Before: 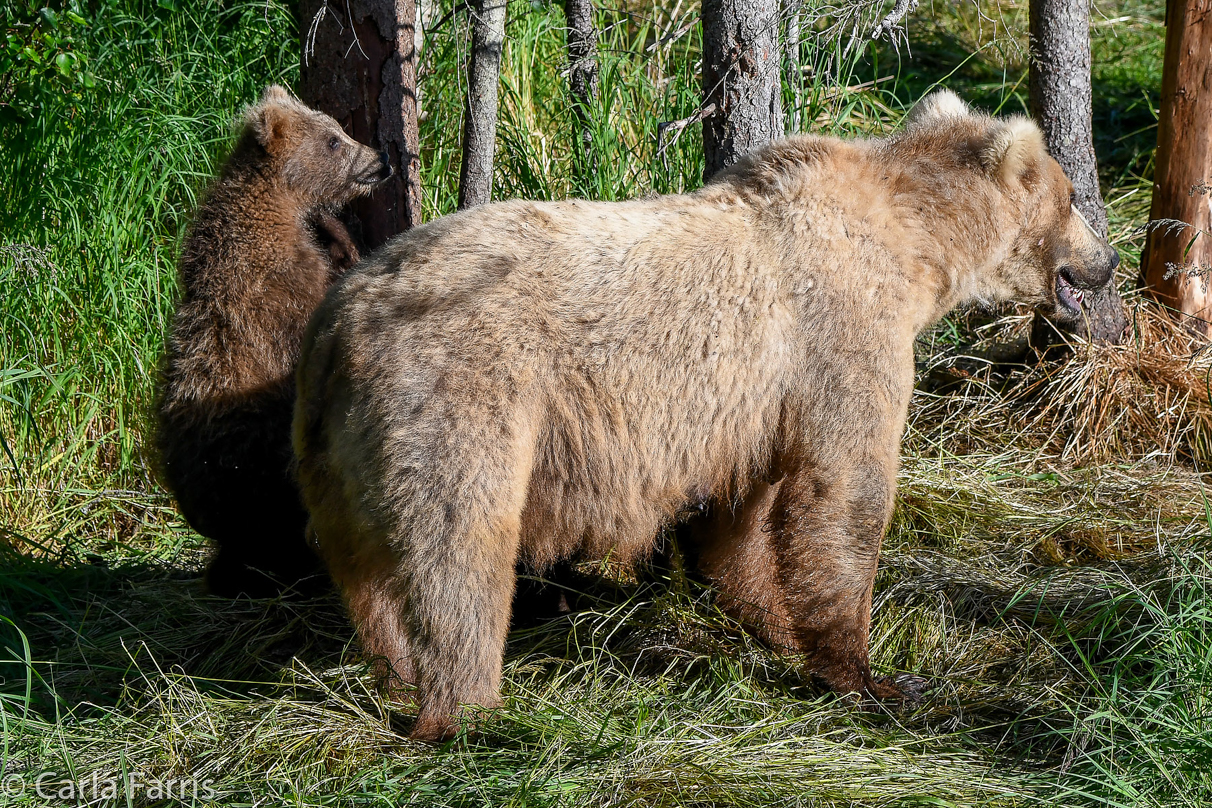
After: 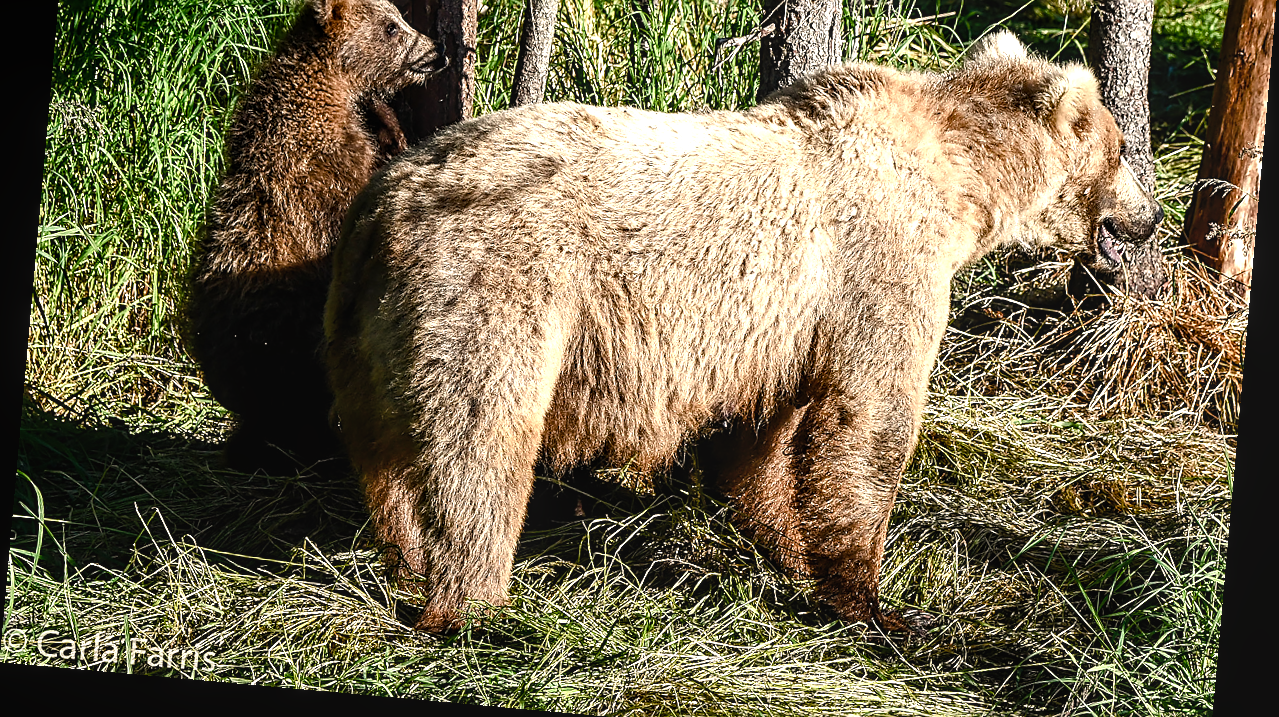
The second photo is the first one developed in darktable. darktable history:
crop and rotate: top 15.774%, bottom 5.506%
white balance: red 1.029, blue 0.92
color correction: highlights a* 3.84, highlights b* 5.07
sharpen: on, module defaults
tone equalizer: -8 EV -1.08 EV, -7 EV -1.01 EV, -6 EV -0.867 EV, -5 EV -0.578 EV, -3 EV 0.578 EV, -2 EV 0.867 EV, -1 EV 1.01 EV, +0 EV 1.08 EV, edges refinement/feathering 500, mask exposure compensation -1.57 EV, preserve details no
color balance rgb: perceptual saturation grading › global saturation 20%, perceptual saturation grading › highlights -50%, perceptual saturation grading › shadows 30%
rotate and perspective: rotation 5.12°, automatic cropping off
local contrast: on, module defaults
